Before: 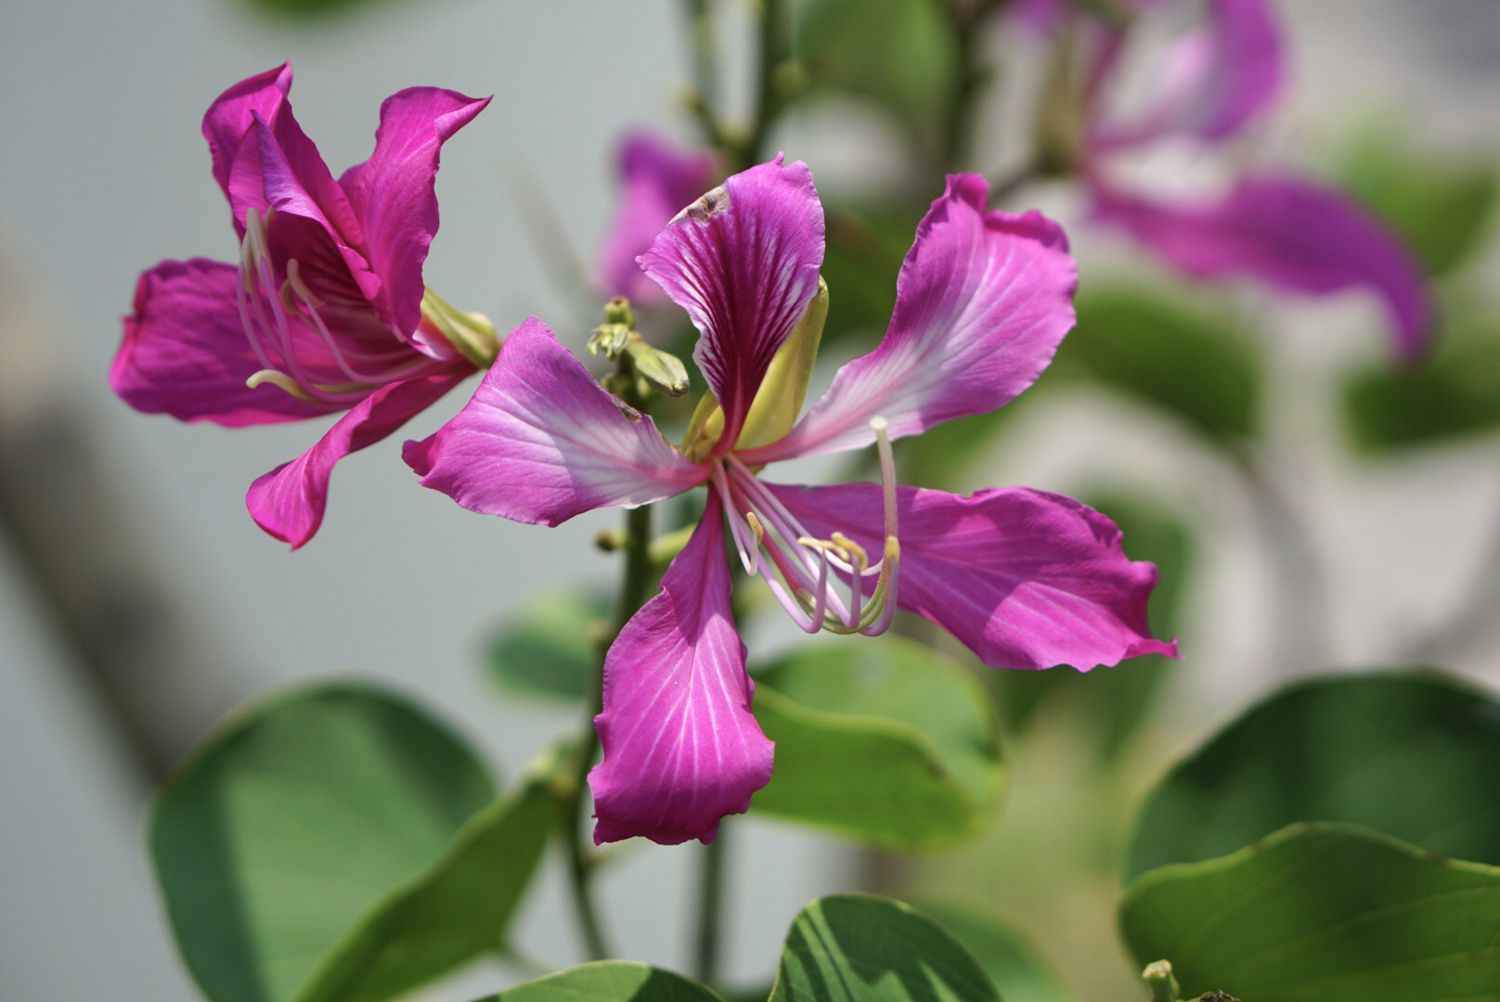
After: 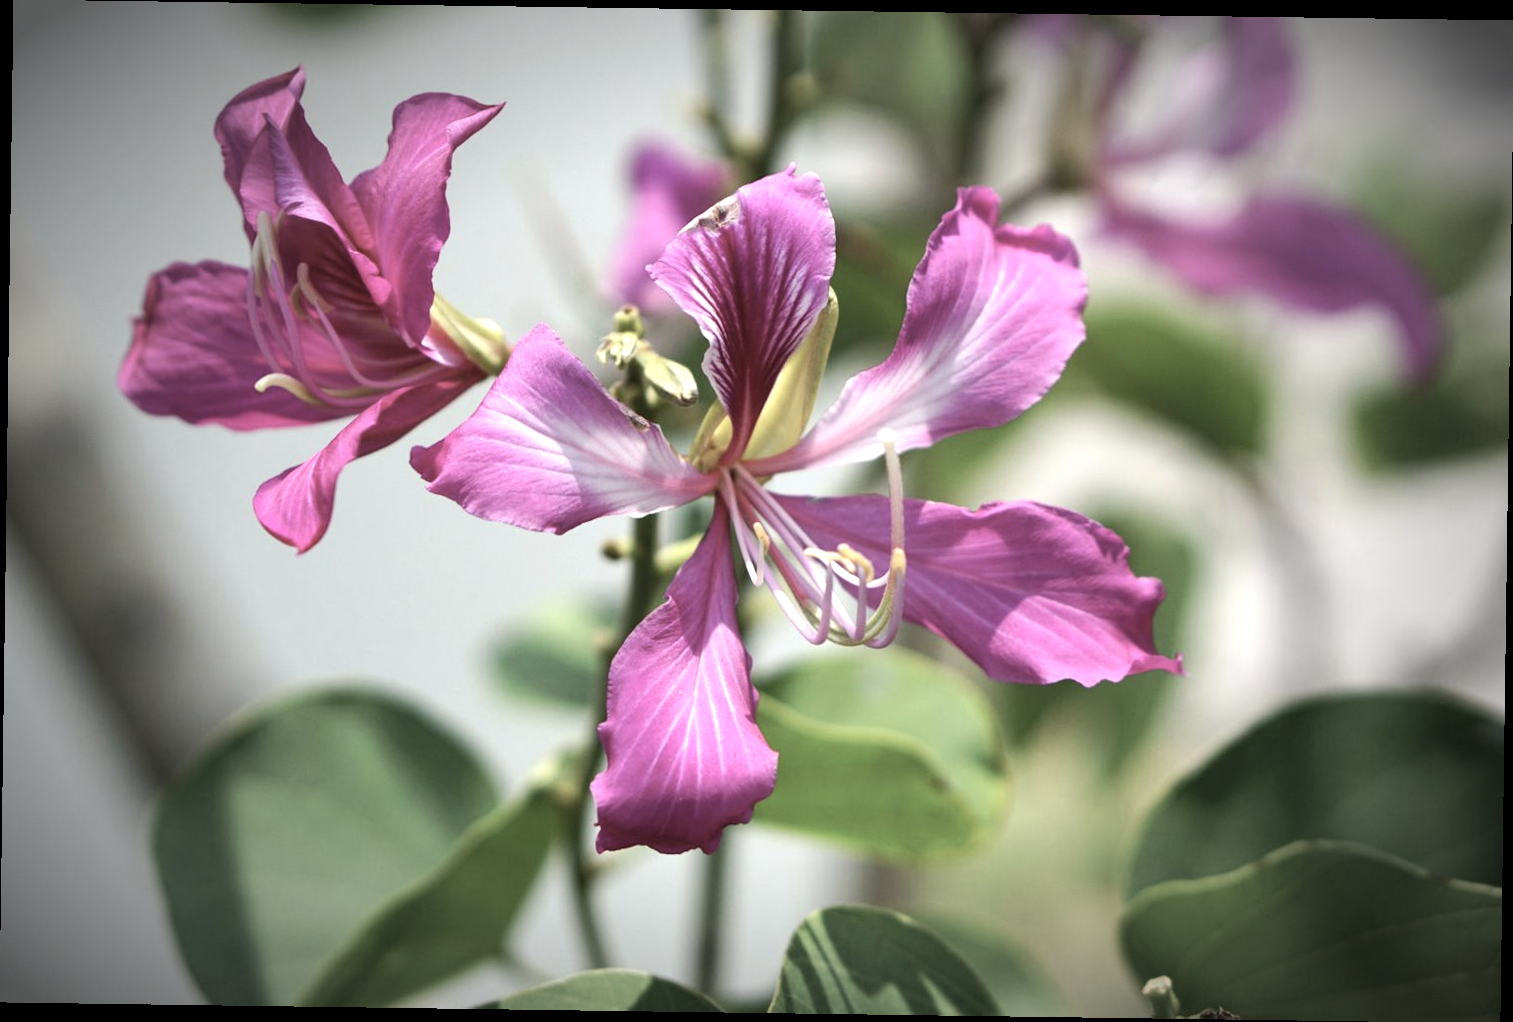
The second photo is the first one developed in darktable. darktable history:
contrast brightness saturation: contrast 0.1, saturation -0.36
exposure: exposure 0.785 EV, compensate highlight preservation false
rotate and perspective: rotation 0.8°, automatic cropping off
vignetting: fall-off start 67.5%, fall-off radius 67.23%, brightness -0.813, automatic ratio true
